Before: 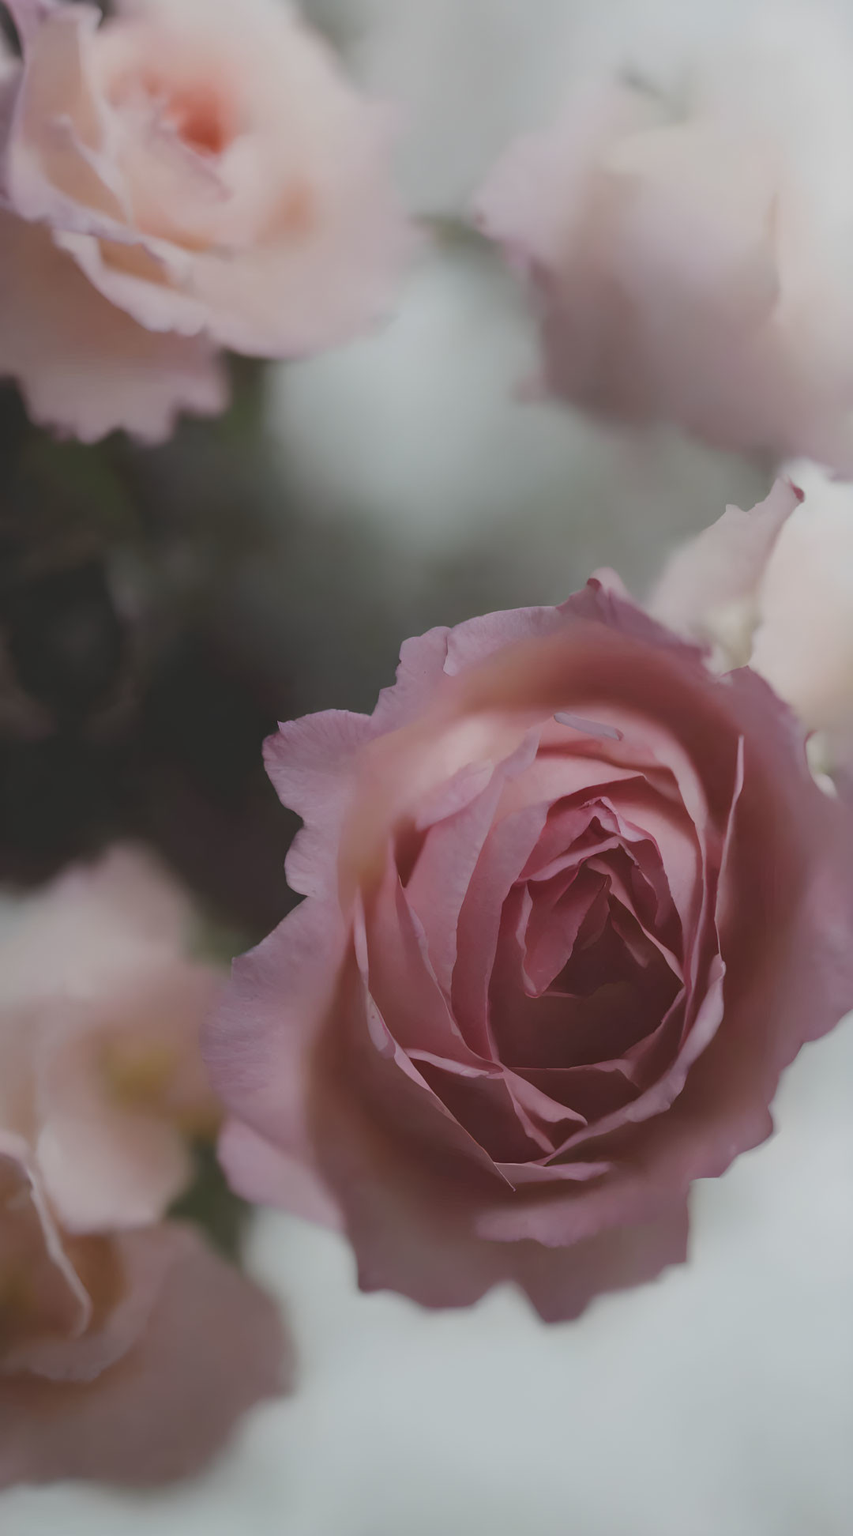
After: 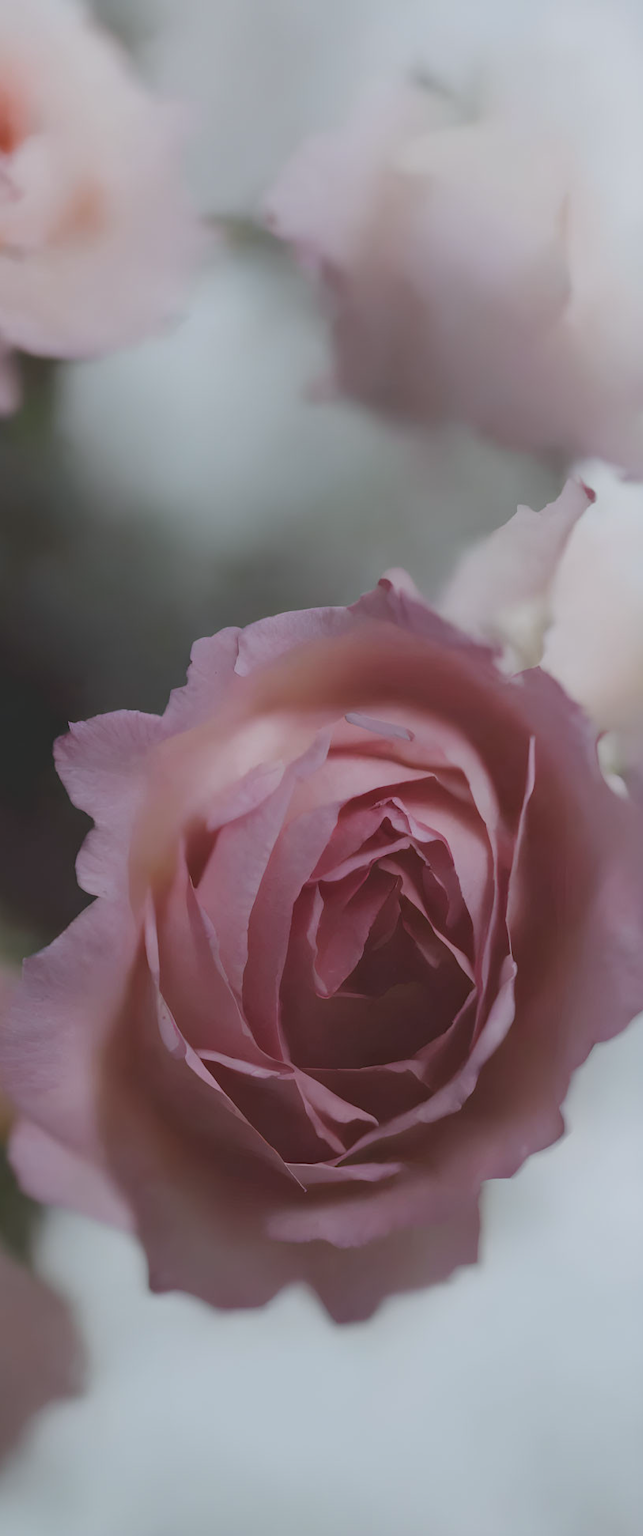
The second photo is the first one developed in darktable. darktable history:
crop and rotate: left 24.6%
white balance: red 0.98, blue 1.034
